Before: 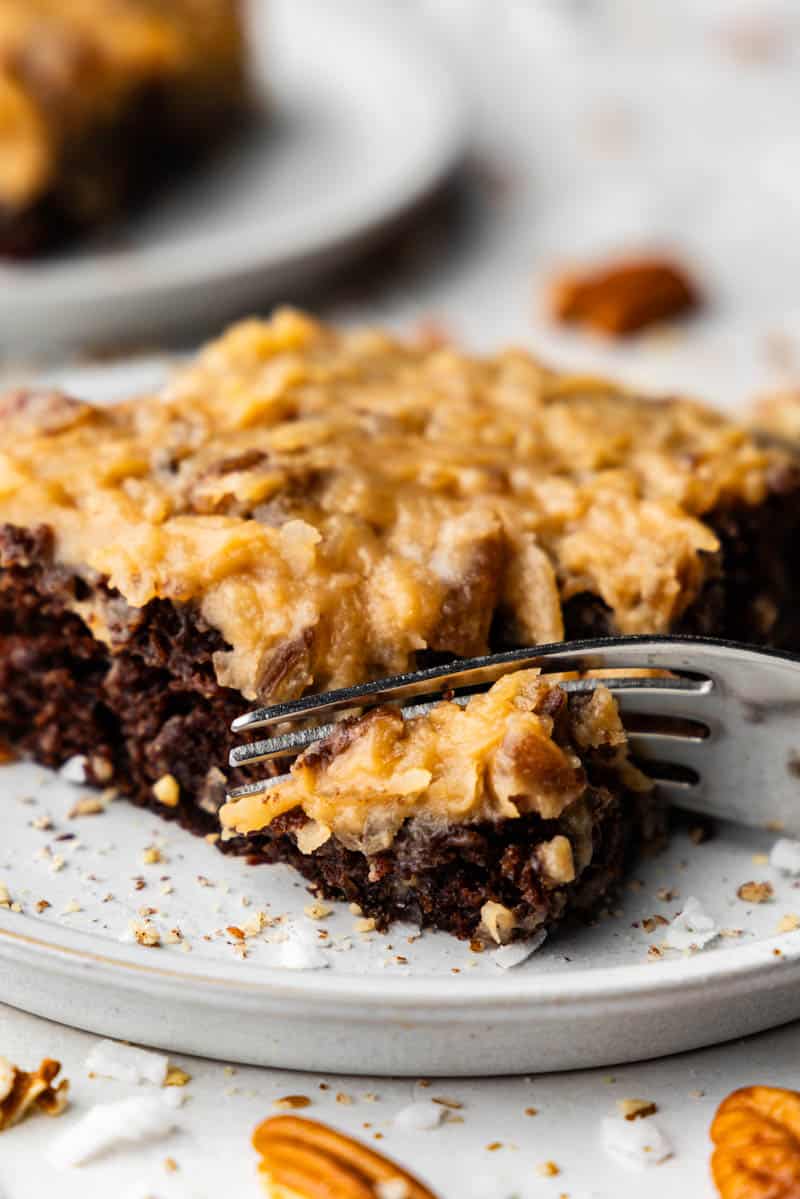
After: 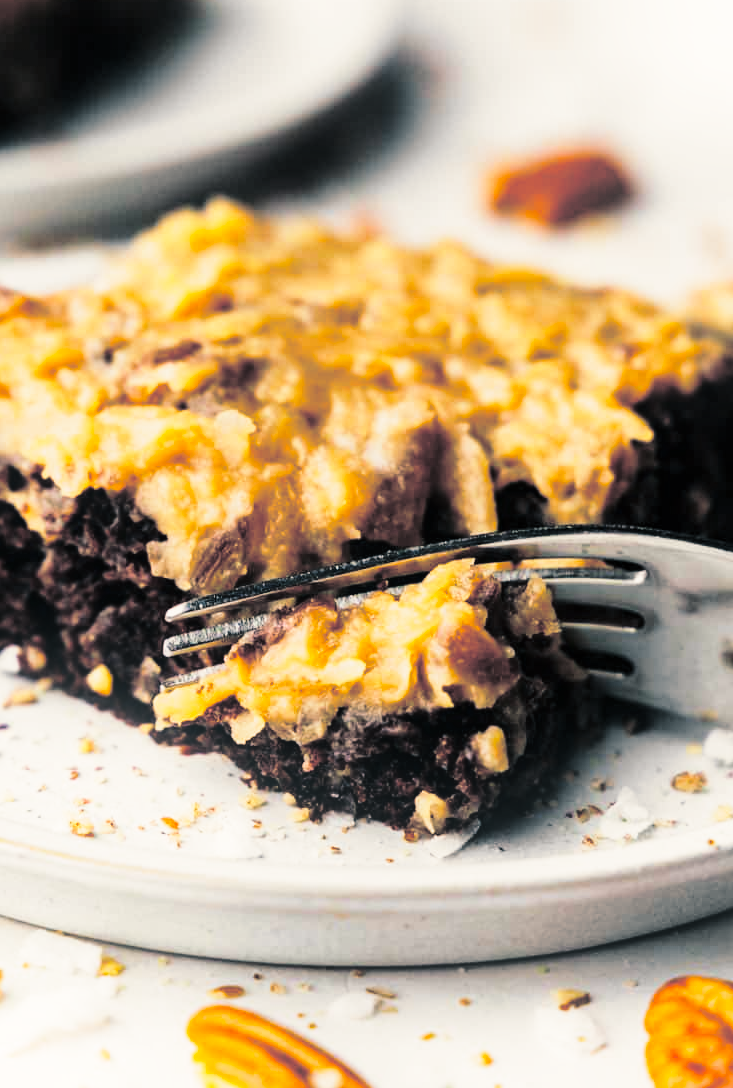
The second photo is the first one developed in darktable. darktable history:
bloom: size 13.65%, threshold 98.39%, strength 4.82%
crop and rotate: left 8.262%, top 9.226%
white balance: emerald 1
exposure: exposure -0.242 EV, compensate highlight preservation false
base curve: curves: ch0 [(0, 0) (0.028, 0.03) (0.121, 0.232) (0.46, 0.748) (0.859, 0.968) (1, 1)], preserve colors none
color correction: highlights a* 0.816, highlights b* 2.78, saturation 1.1
split-toning: shadows › hue 205.2°, shadows › saturation 0.29, highlights › hue 50.4°, highlights › saturation 0.38, balance -49.9
